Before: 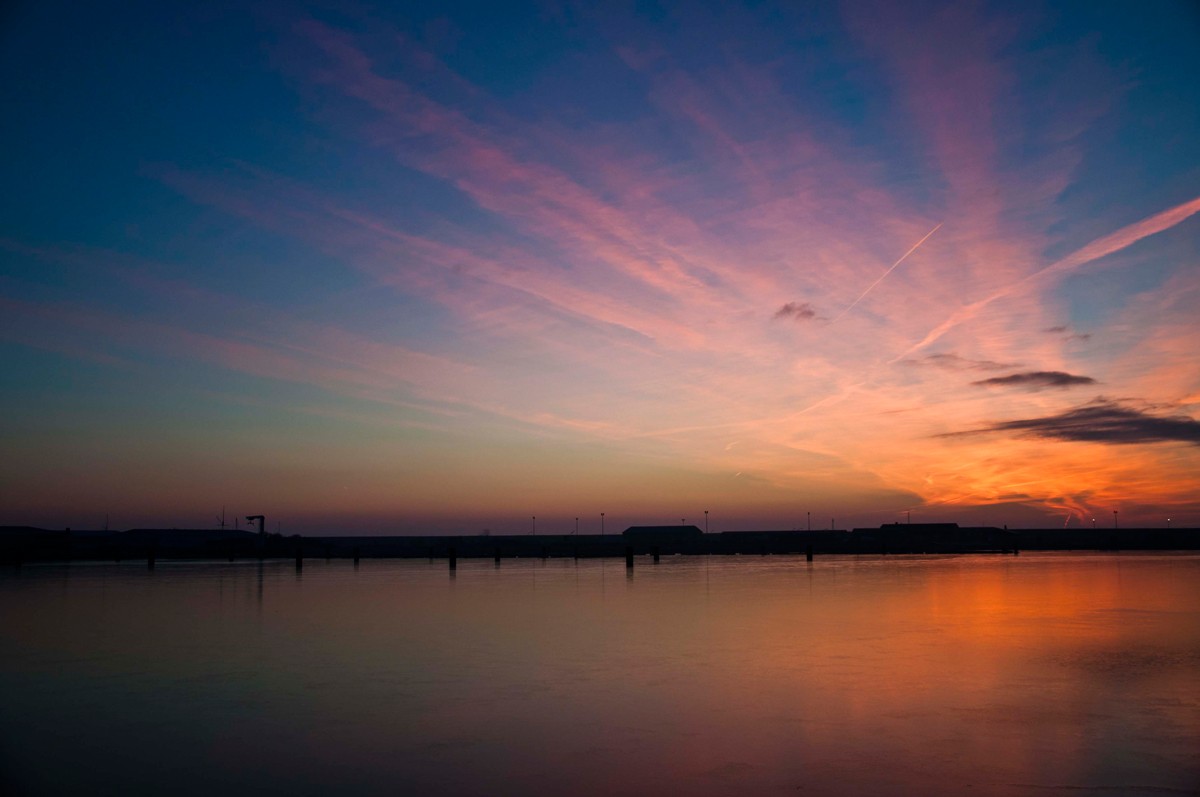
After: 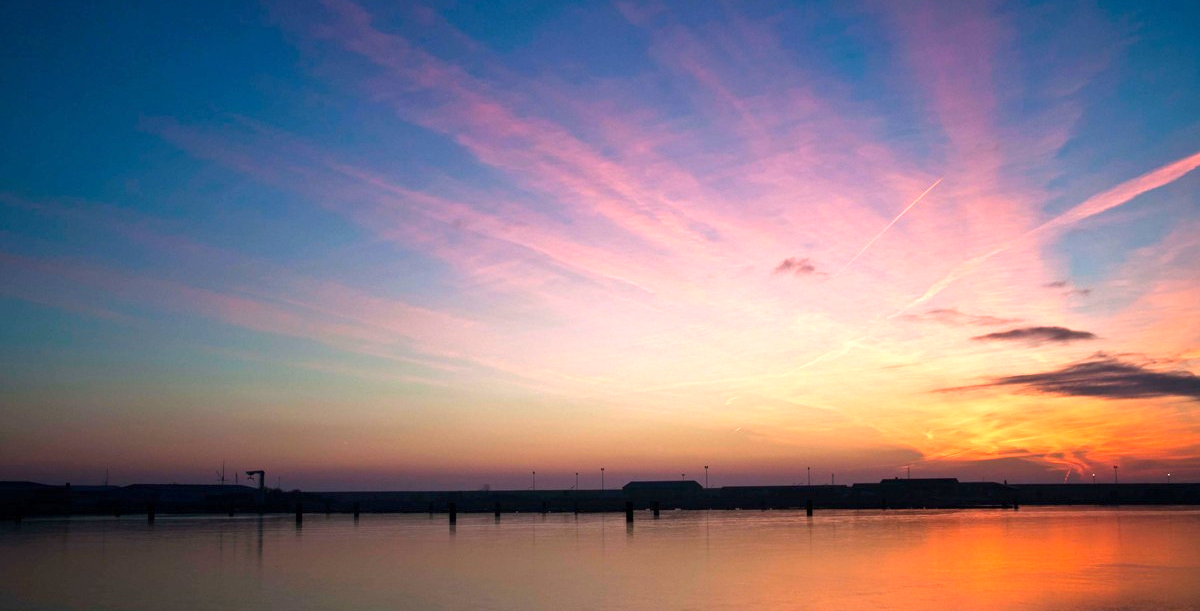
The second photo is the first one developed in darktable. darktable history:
crop: top 5.667%, bottom 17.637%
exposure: exposure 1.089 EV, compensate highlight preservation false
